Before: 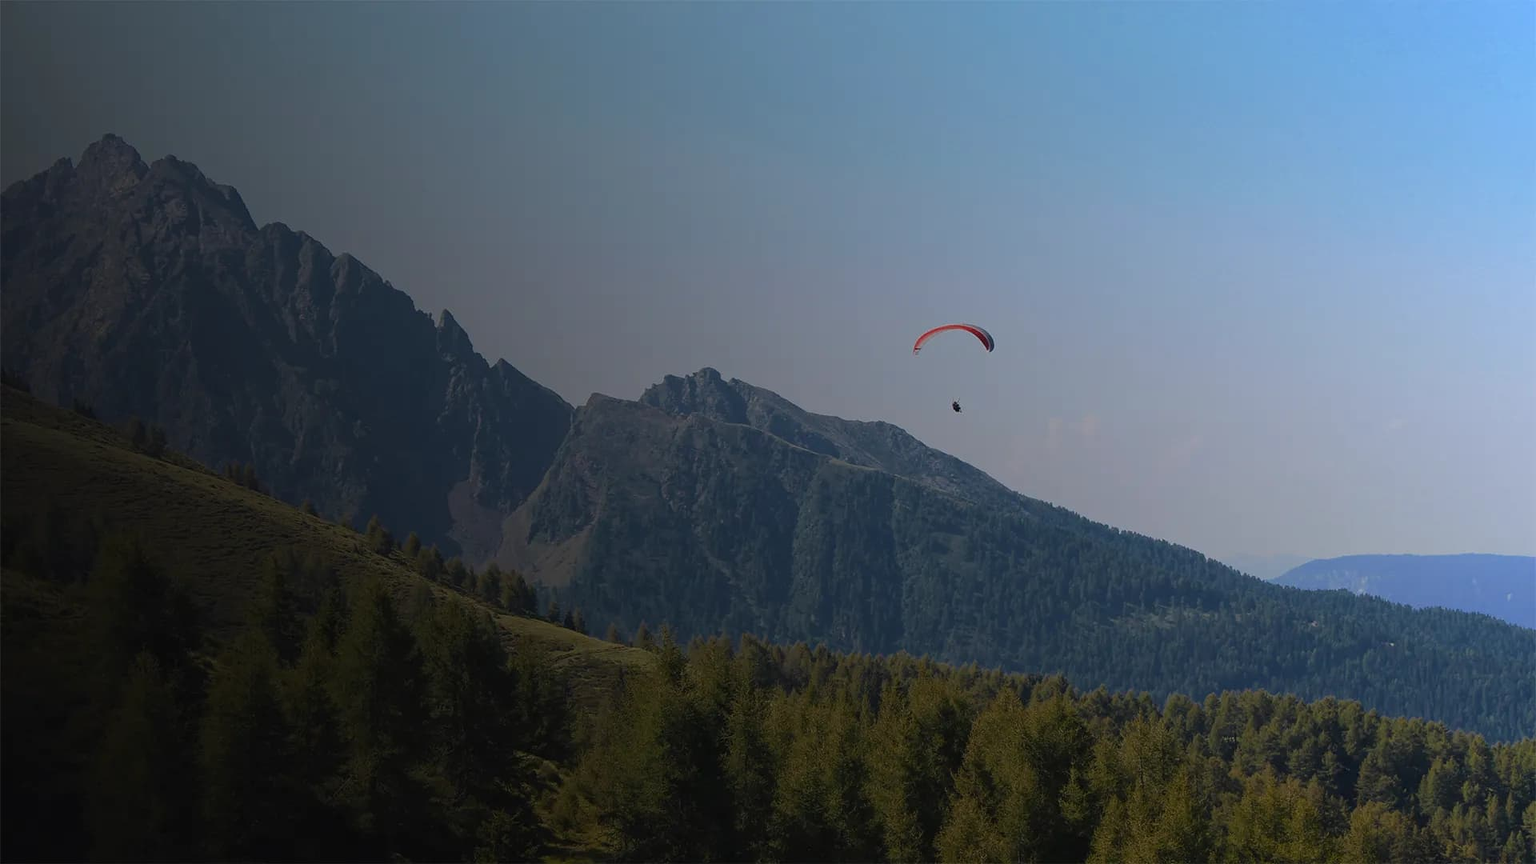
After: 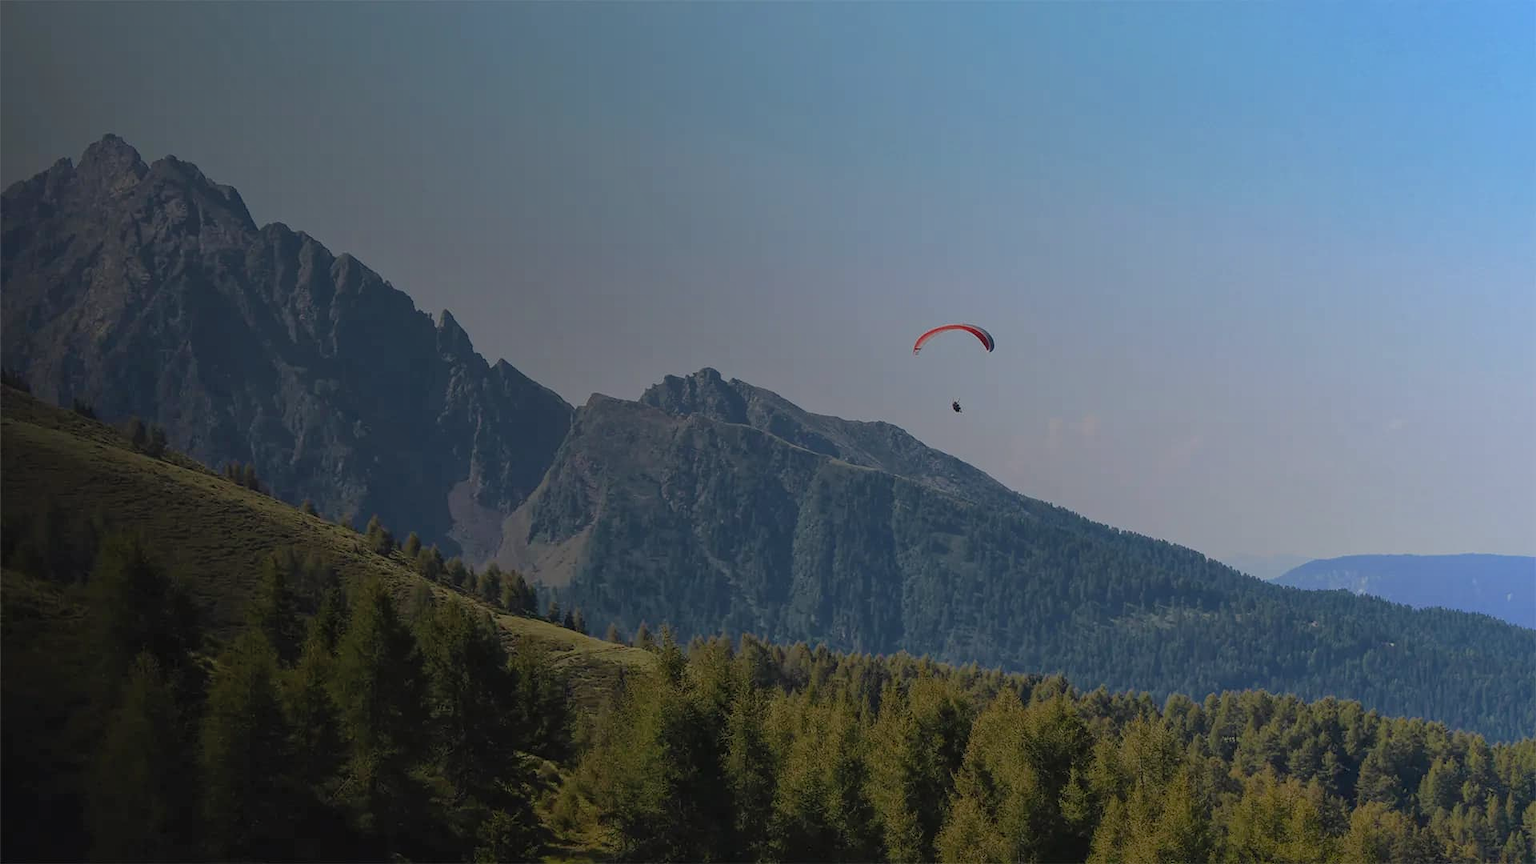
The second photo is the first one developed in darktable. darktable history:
shadows and highlights: on, module defaults
tone equalizer: on, module defaults
white balance: red 1.009, blue 0.985
local contrast: detail 110%
exposure: compensate highlight preservation false
